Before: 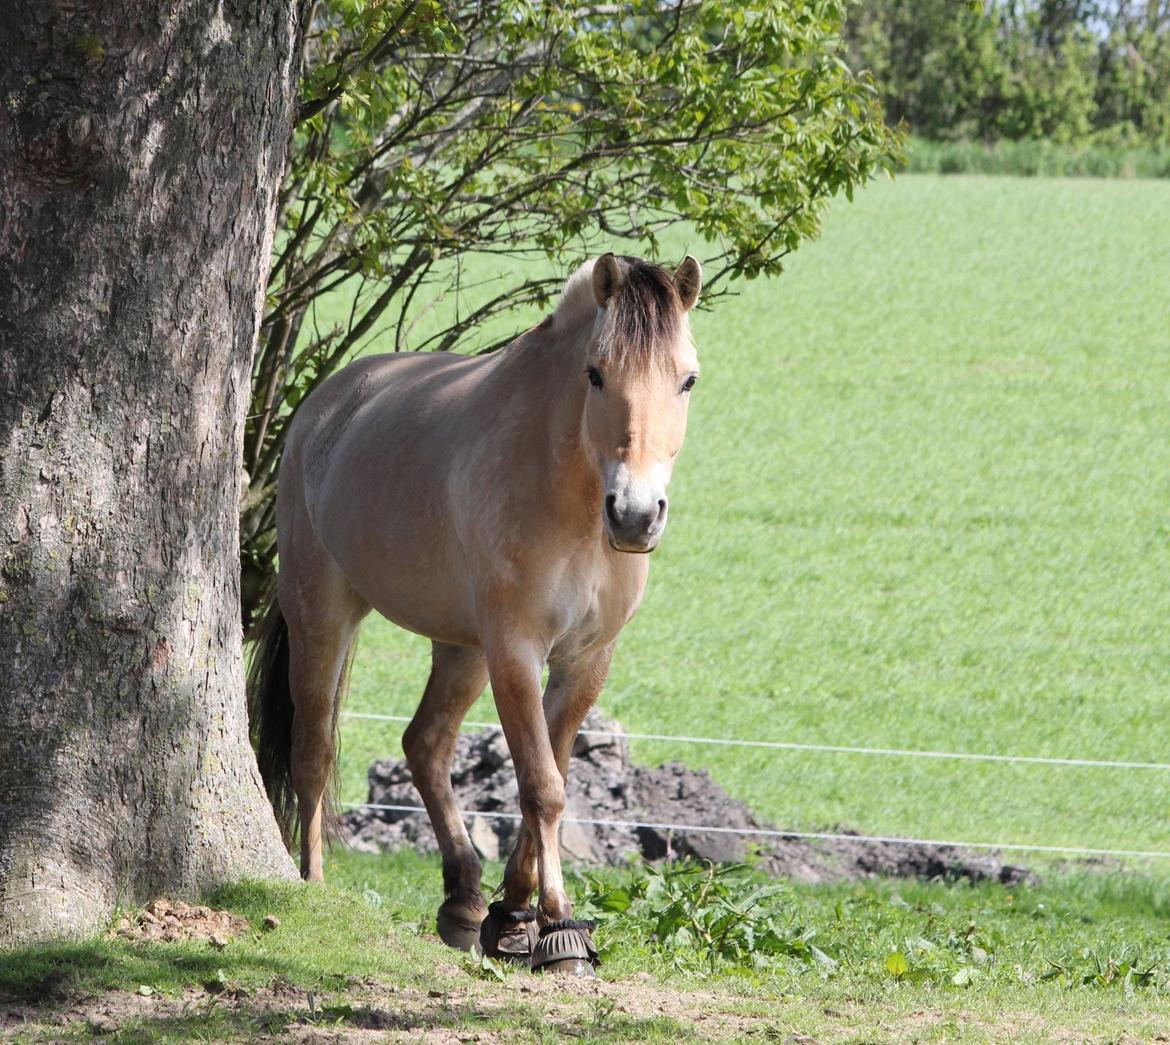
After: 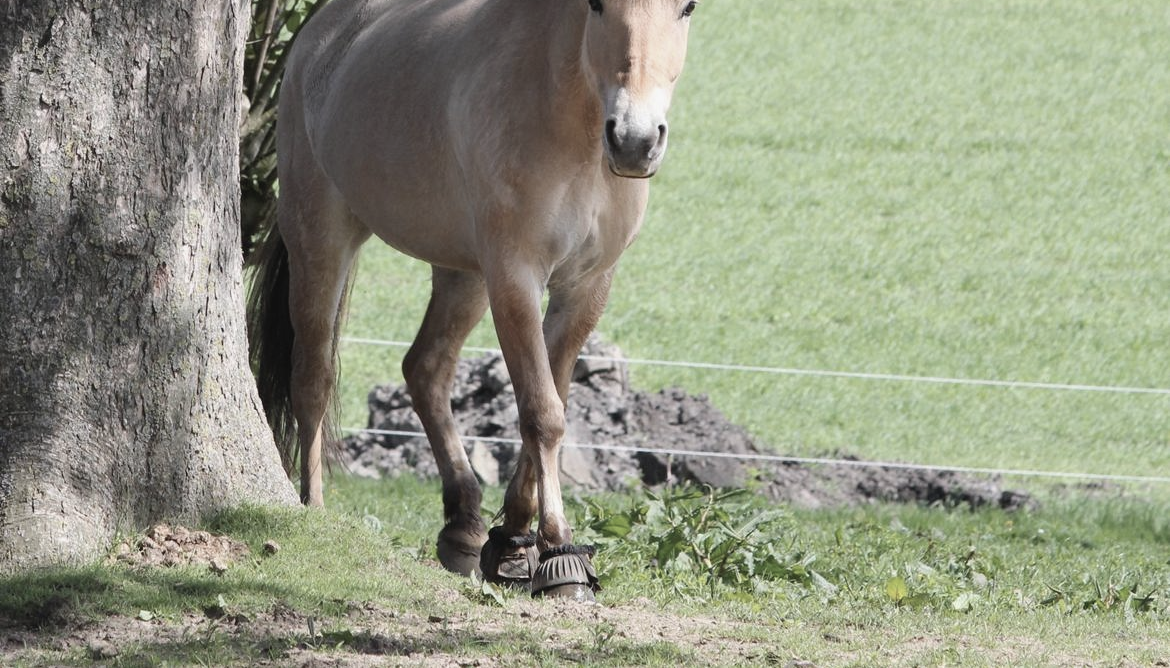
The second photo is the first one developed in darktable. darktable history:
contrast brightness saturation: contrast -0.054, saturation -0.413
crop and rotate: top 36.057%
